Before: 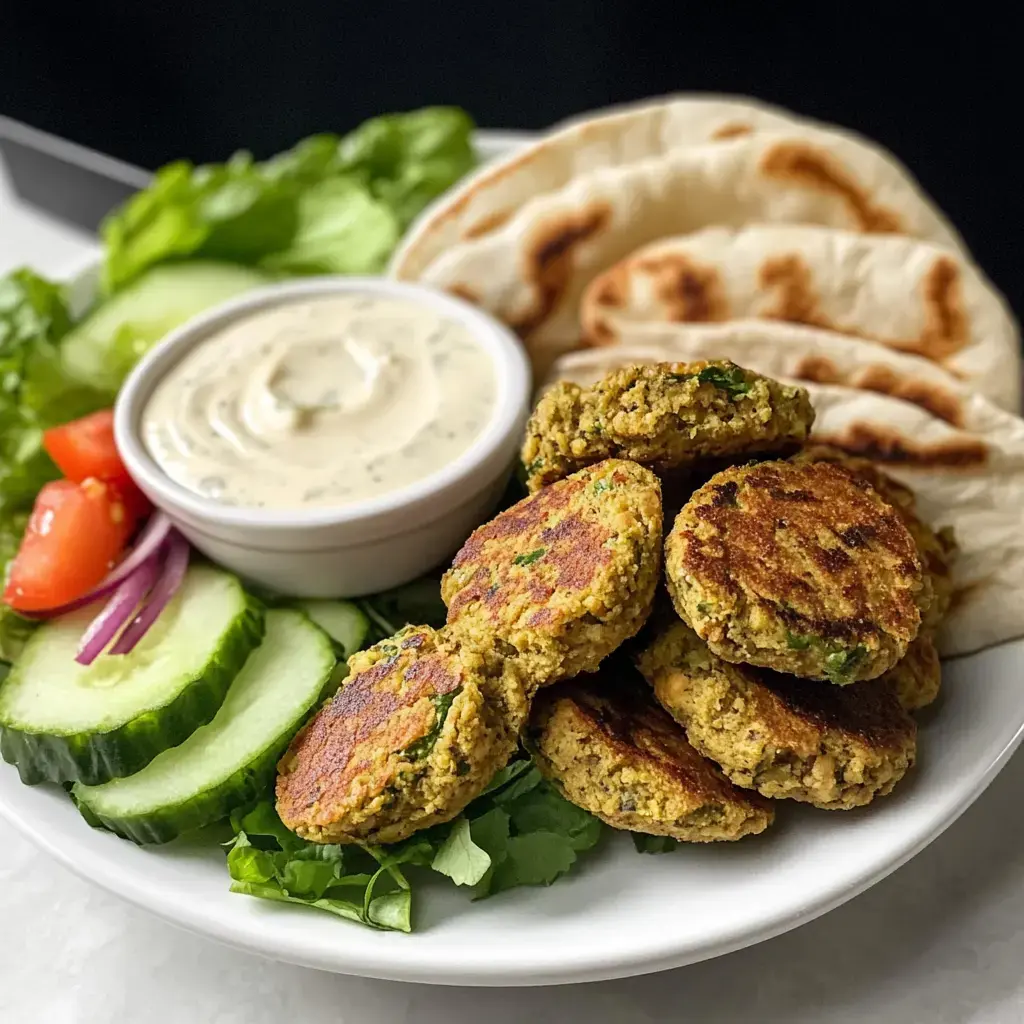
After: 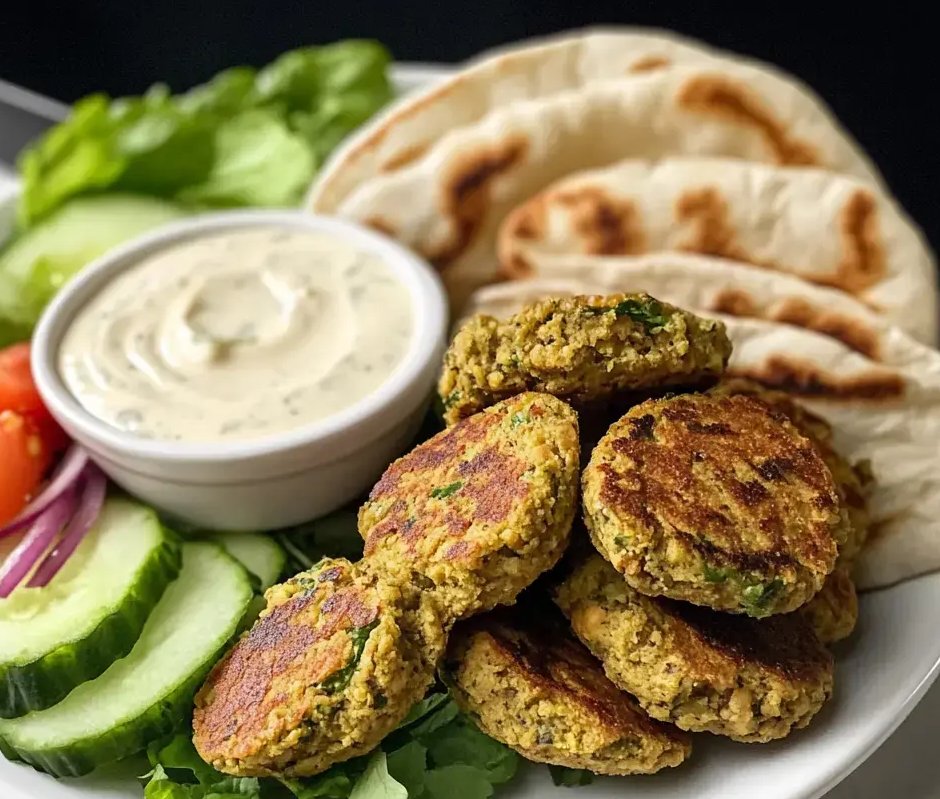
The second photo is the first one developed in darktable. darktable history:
crop: left 8.193%, top 6.597%, bottom 15.366%
